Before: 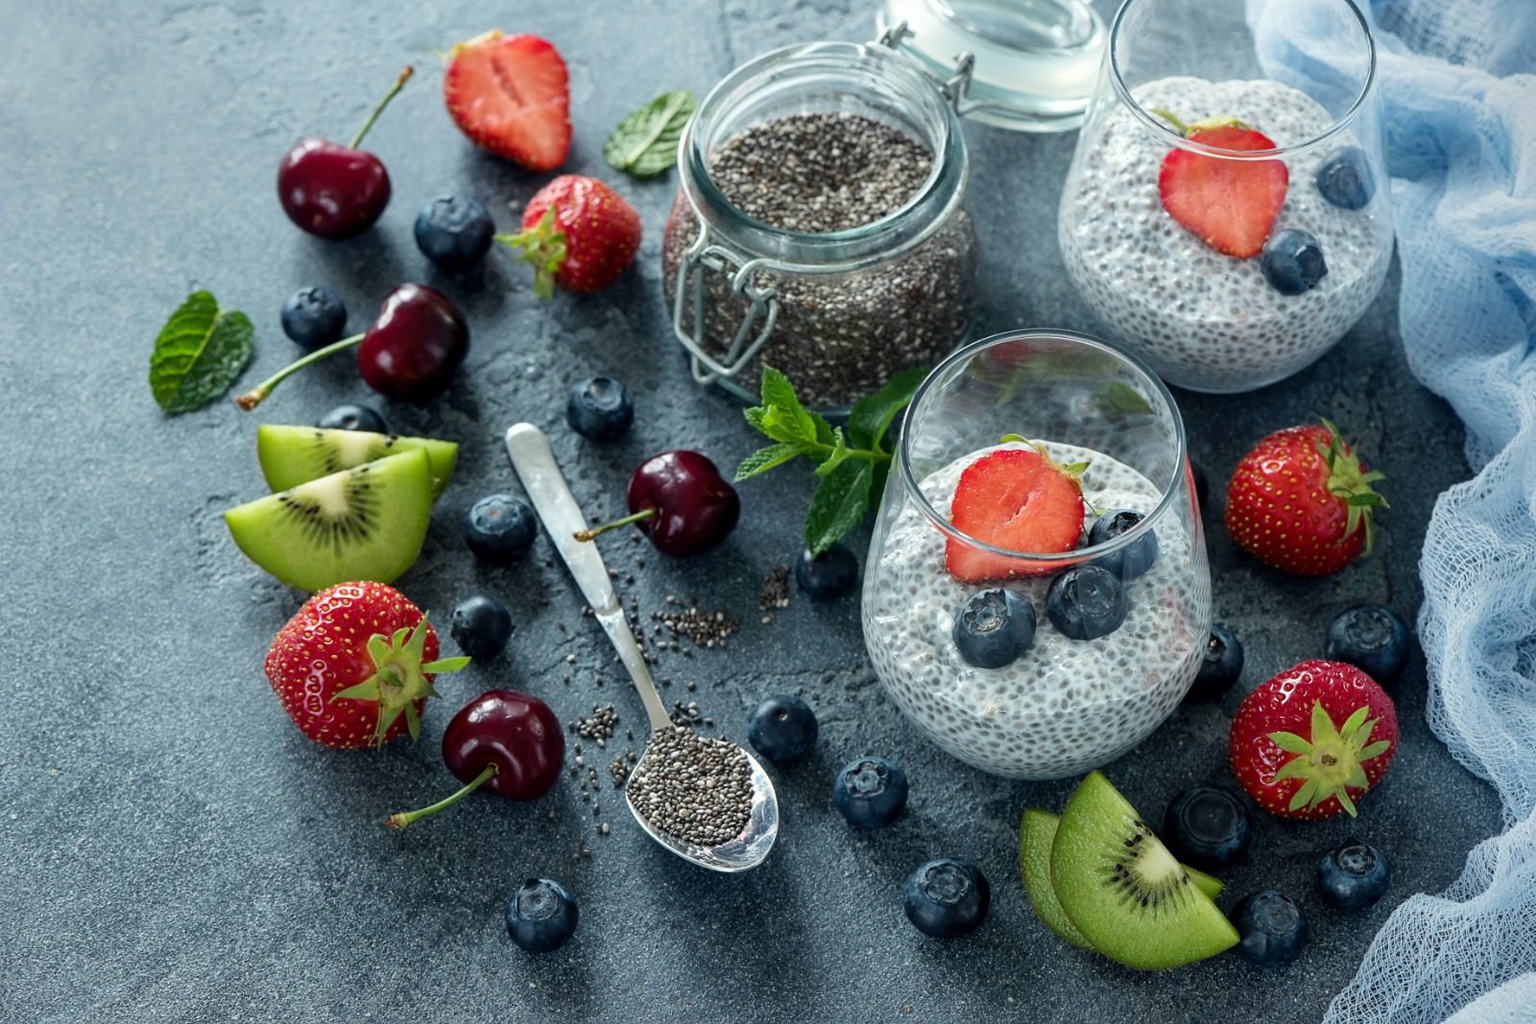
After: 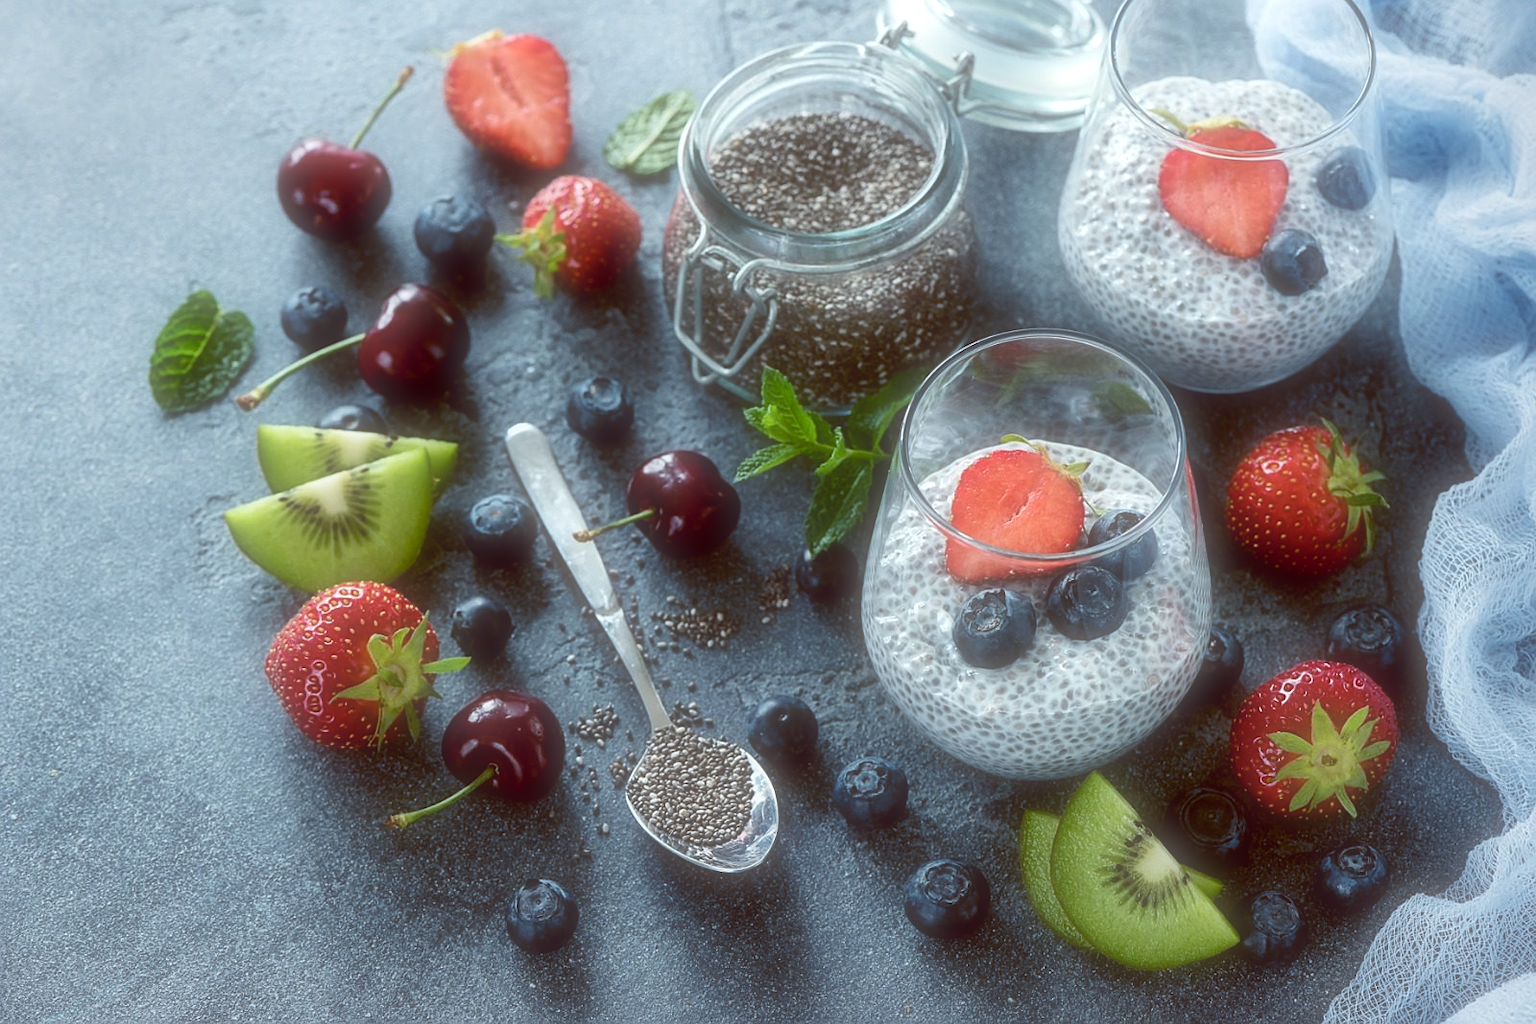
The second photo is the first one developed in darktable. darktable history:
exposure: exposure 0.161 EV, compensate highlight preservation false
sharpen: radius 1.272, amount 0.305, threshold 0
color balance: lift [1, 1.015, 1.004, 0.985], gamma [1, 0.958, 0.971, 1.042], gain [1, 0.956, 0.977, 1.044]
soften: size 60.24%, saturation 65.46%, brightness 0.506 EV, mix 25.7%
